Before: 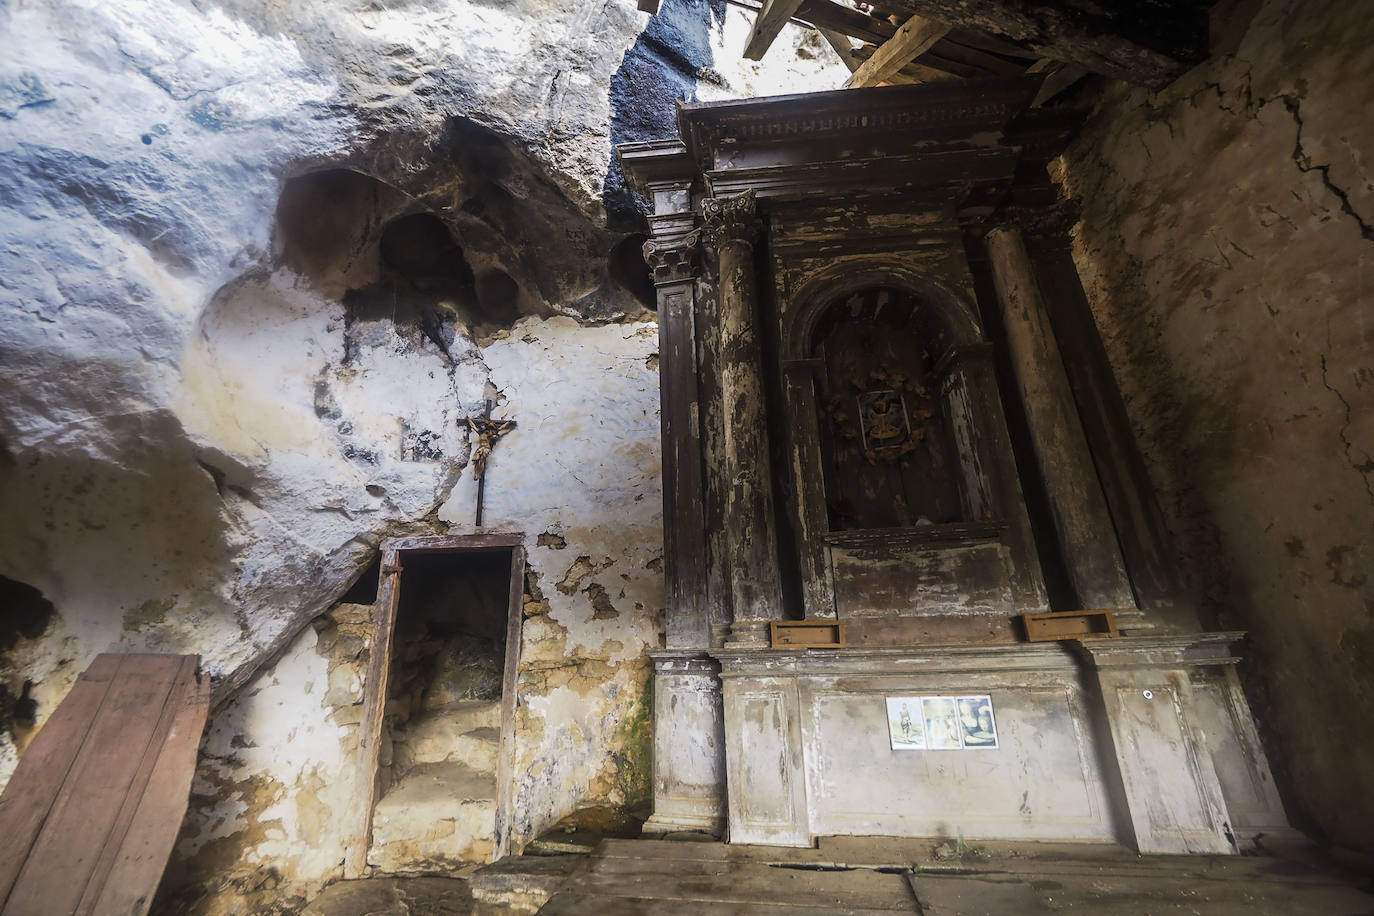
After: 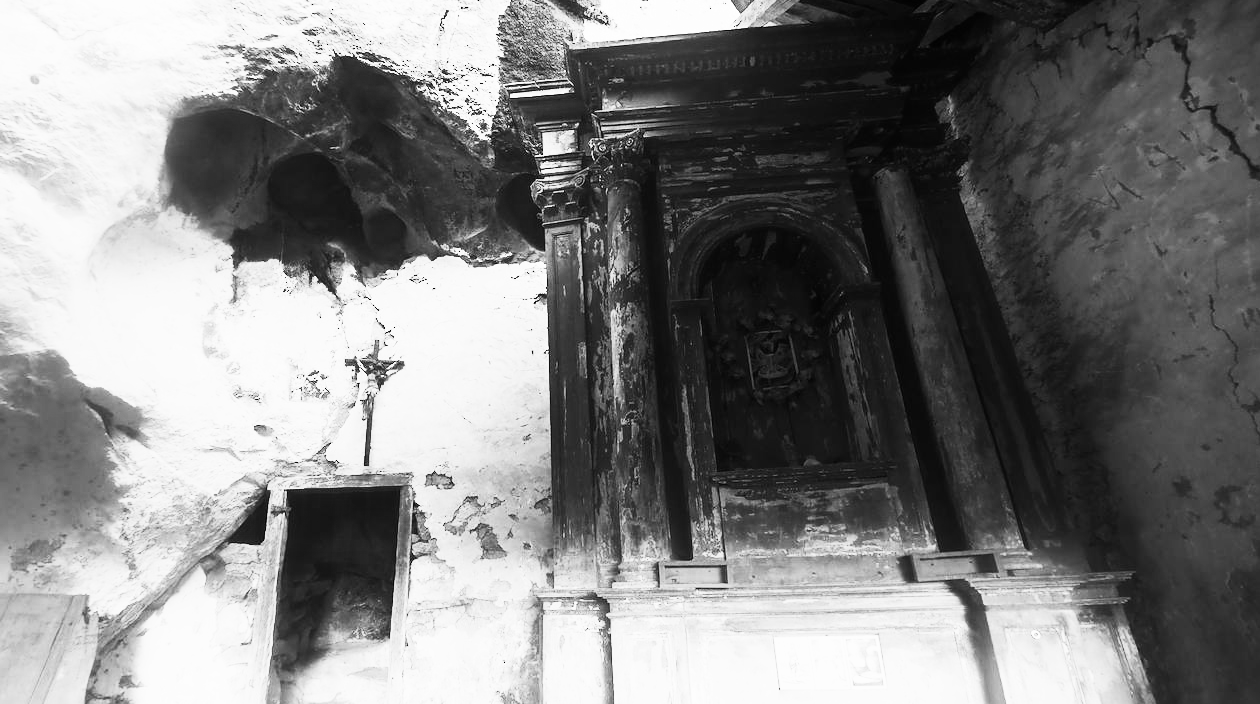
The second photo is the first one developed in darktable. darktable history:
crop: left 8.155%, top 6.611%, bottom 15.385%
exposure: exposure 0.74 EV, compensate highlight preservation false
white balance: red 1.004, blue 1.024
contrast brightness saturation: contrast 0.53, brightness 0.47, saturation -1
contrast equalizer: octaves 7, y [[0.6 ×6], [0.55 ×6], [0 ×6], [0 ×6], [0 ×6]], mix -1
filmic rgb: black relative exposure -7.75 EV, white relative exposure 4.4 EV, threshold 3 EV, target black luminance 0%, hardness 3.76, latitude 50.51%, contrast 1.074, highlights saturation mix 10%, shadows ↔ highlights balance -0.22%, color science v4 (2020), enable highlight reconstruction true
